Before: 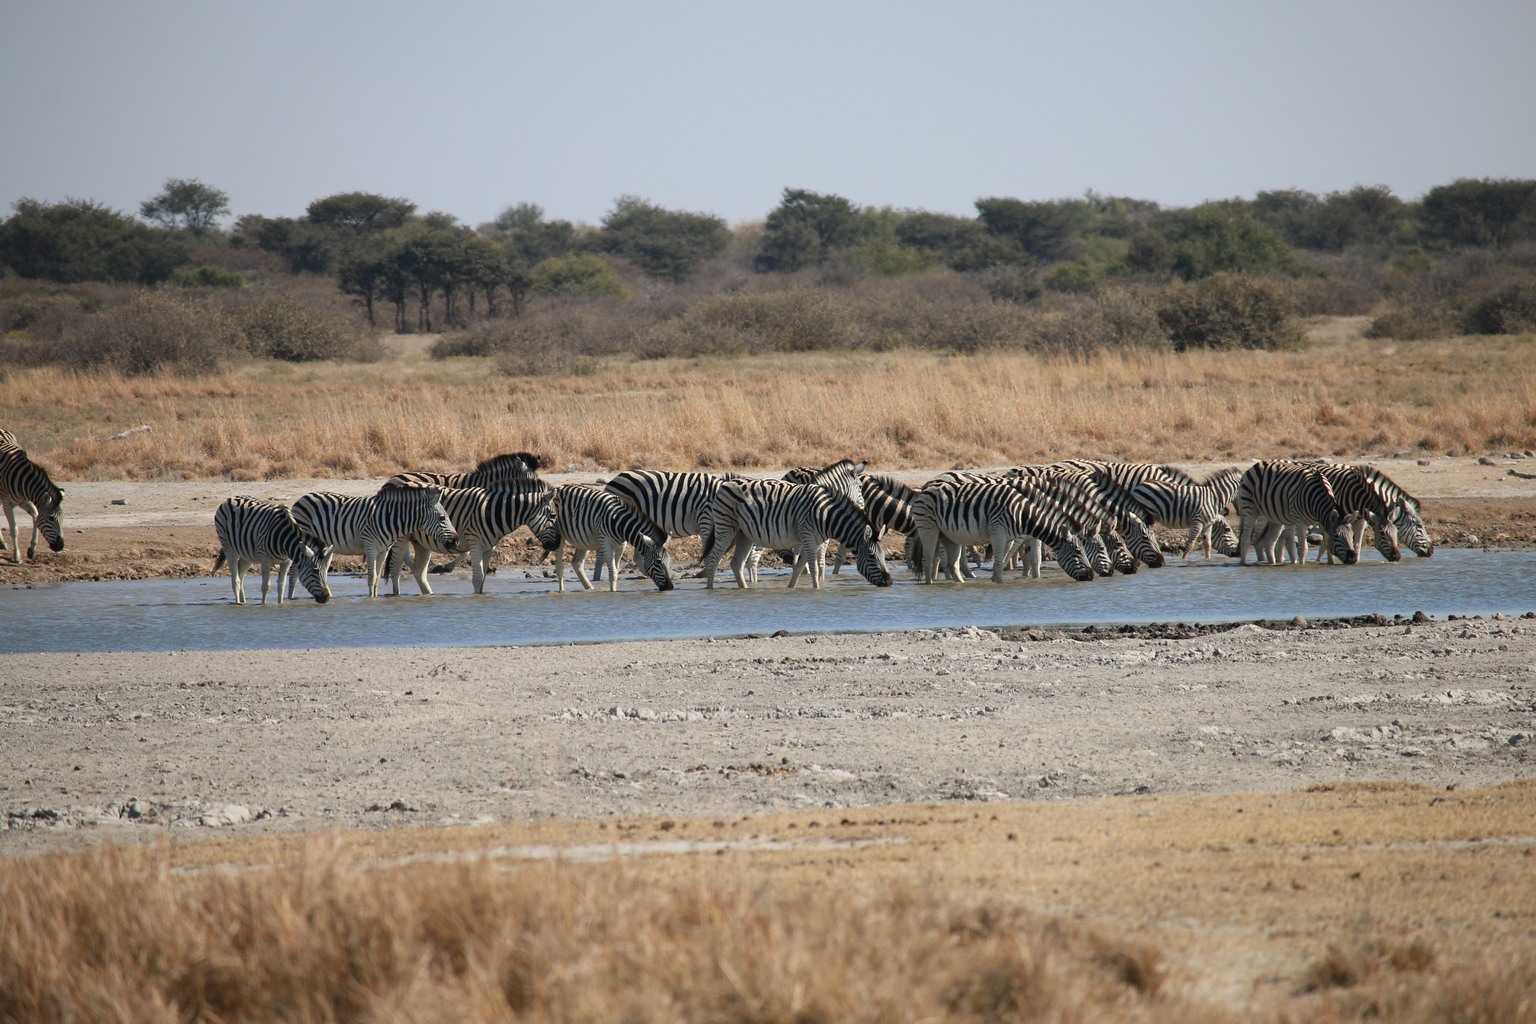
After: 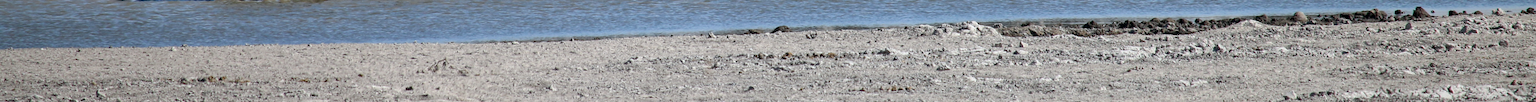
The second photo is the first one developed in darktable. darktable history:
local contrast: on, module defaults
crop and rotate: top 59.084%, bottom 30.916%
white balance: red 0.974, blue 1.044
haze removal: compatibility mode true, adaptive false
